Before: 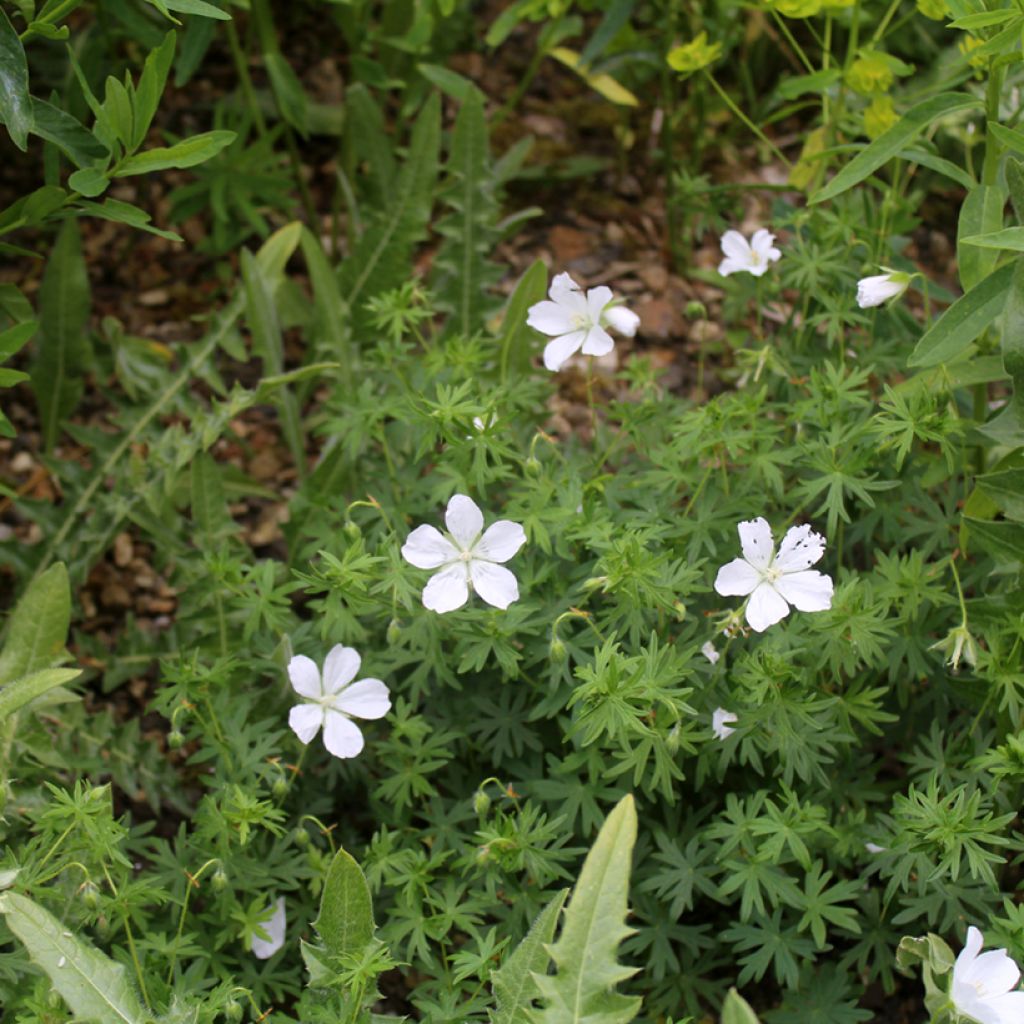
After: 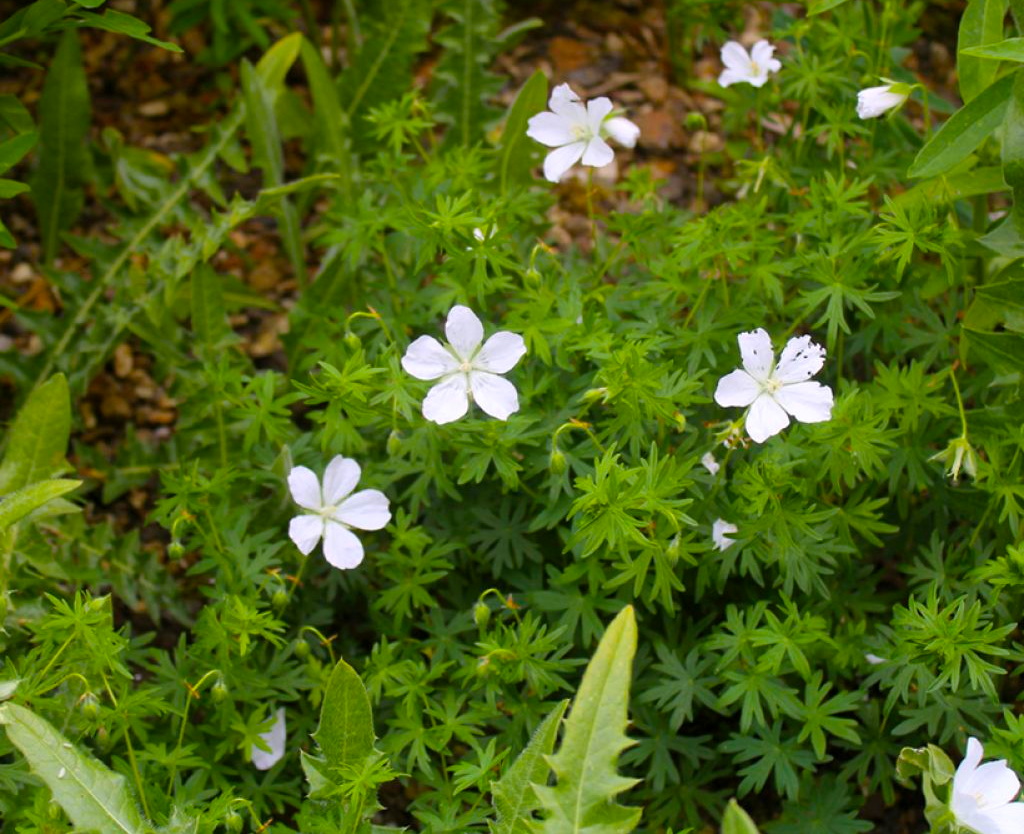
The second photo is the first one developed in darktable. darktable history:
crop and rotate: top 18.507%
color balance rgb: linear chroma grading › global chroma 15%, perceptual saturation grading › global saturation 30%
